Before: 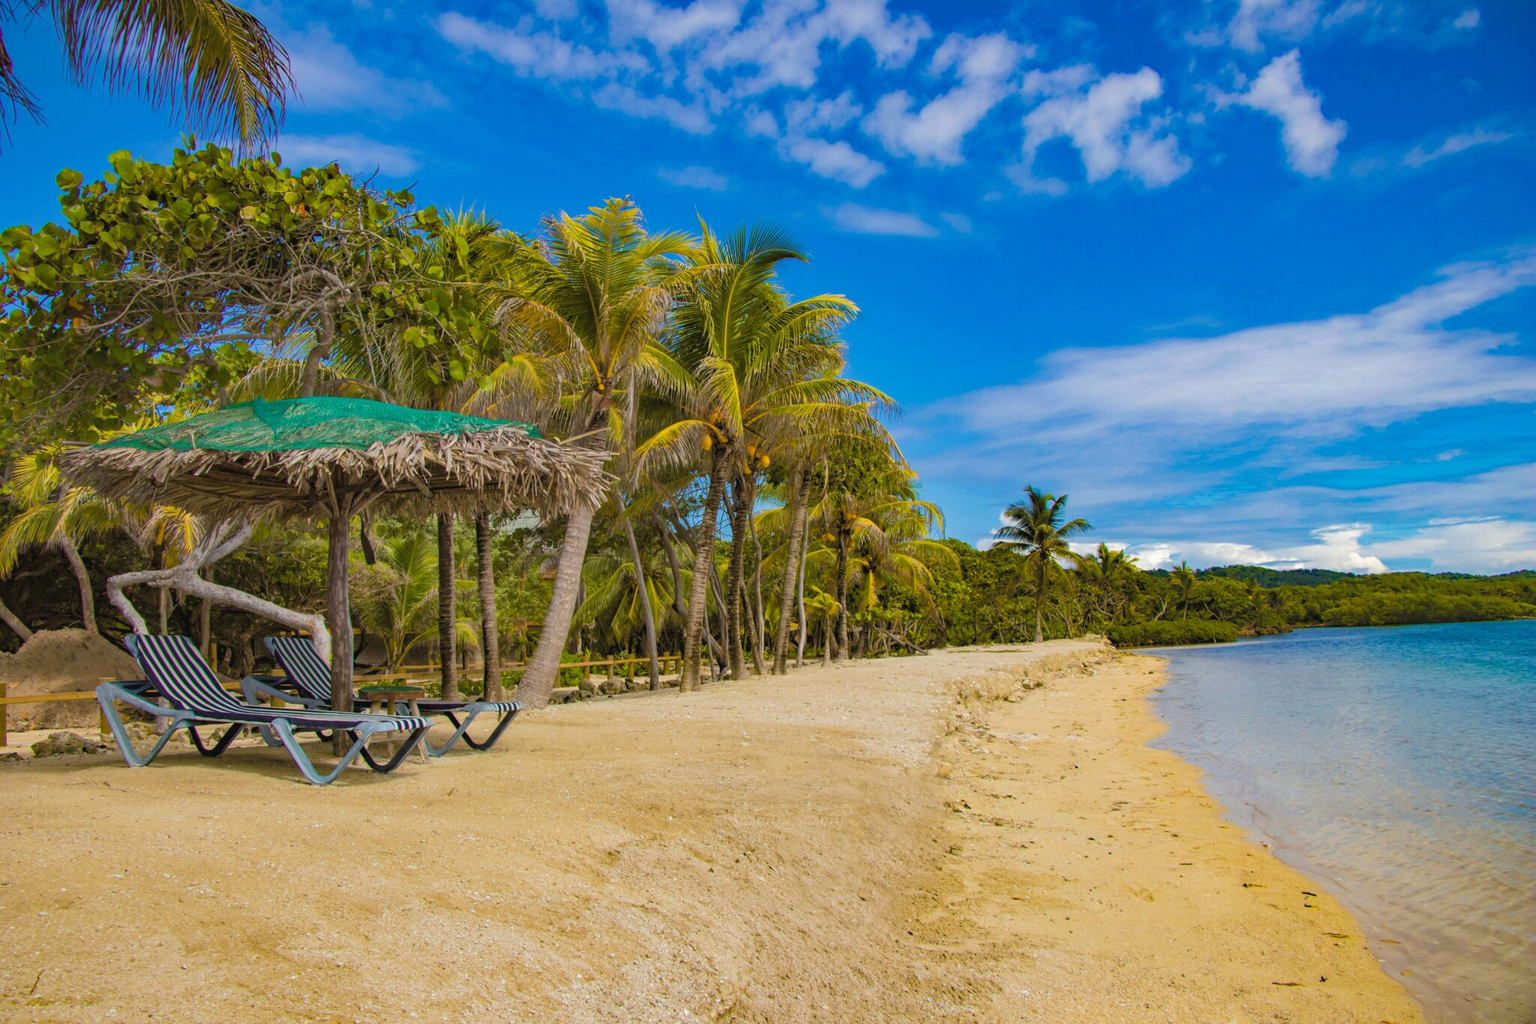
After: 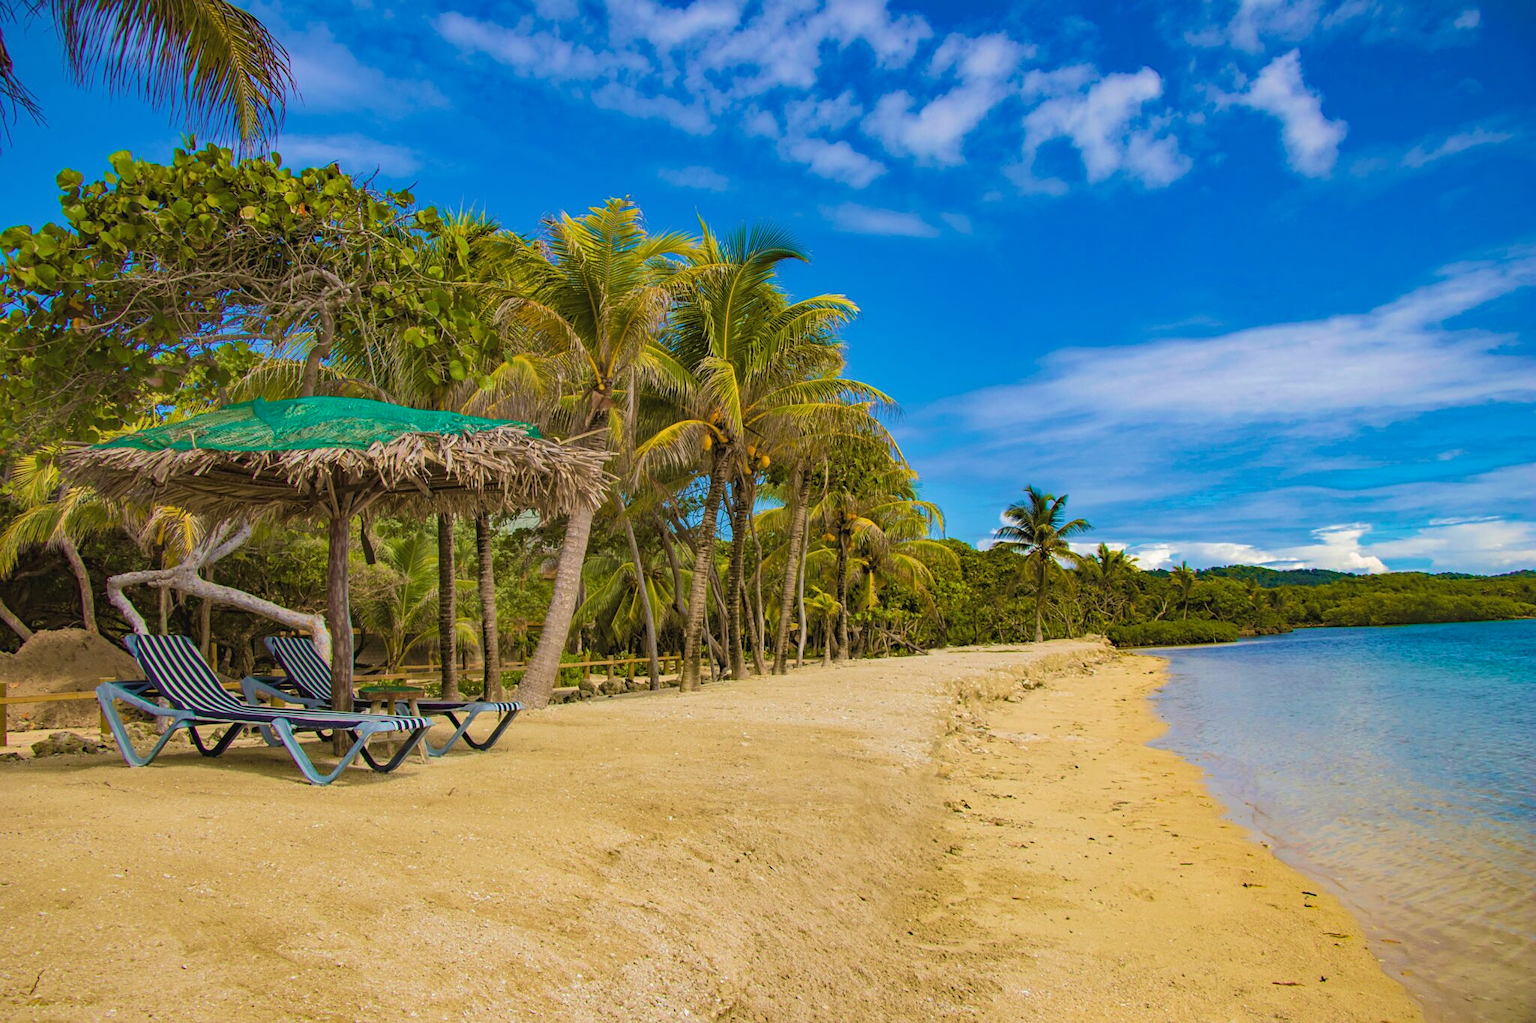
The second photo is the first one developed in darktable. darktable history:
velvia: strength 36.57%
sharpen: amount 0.2
